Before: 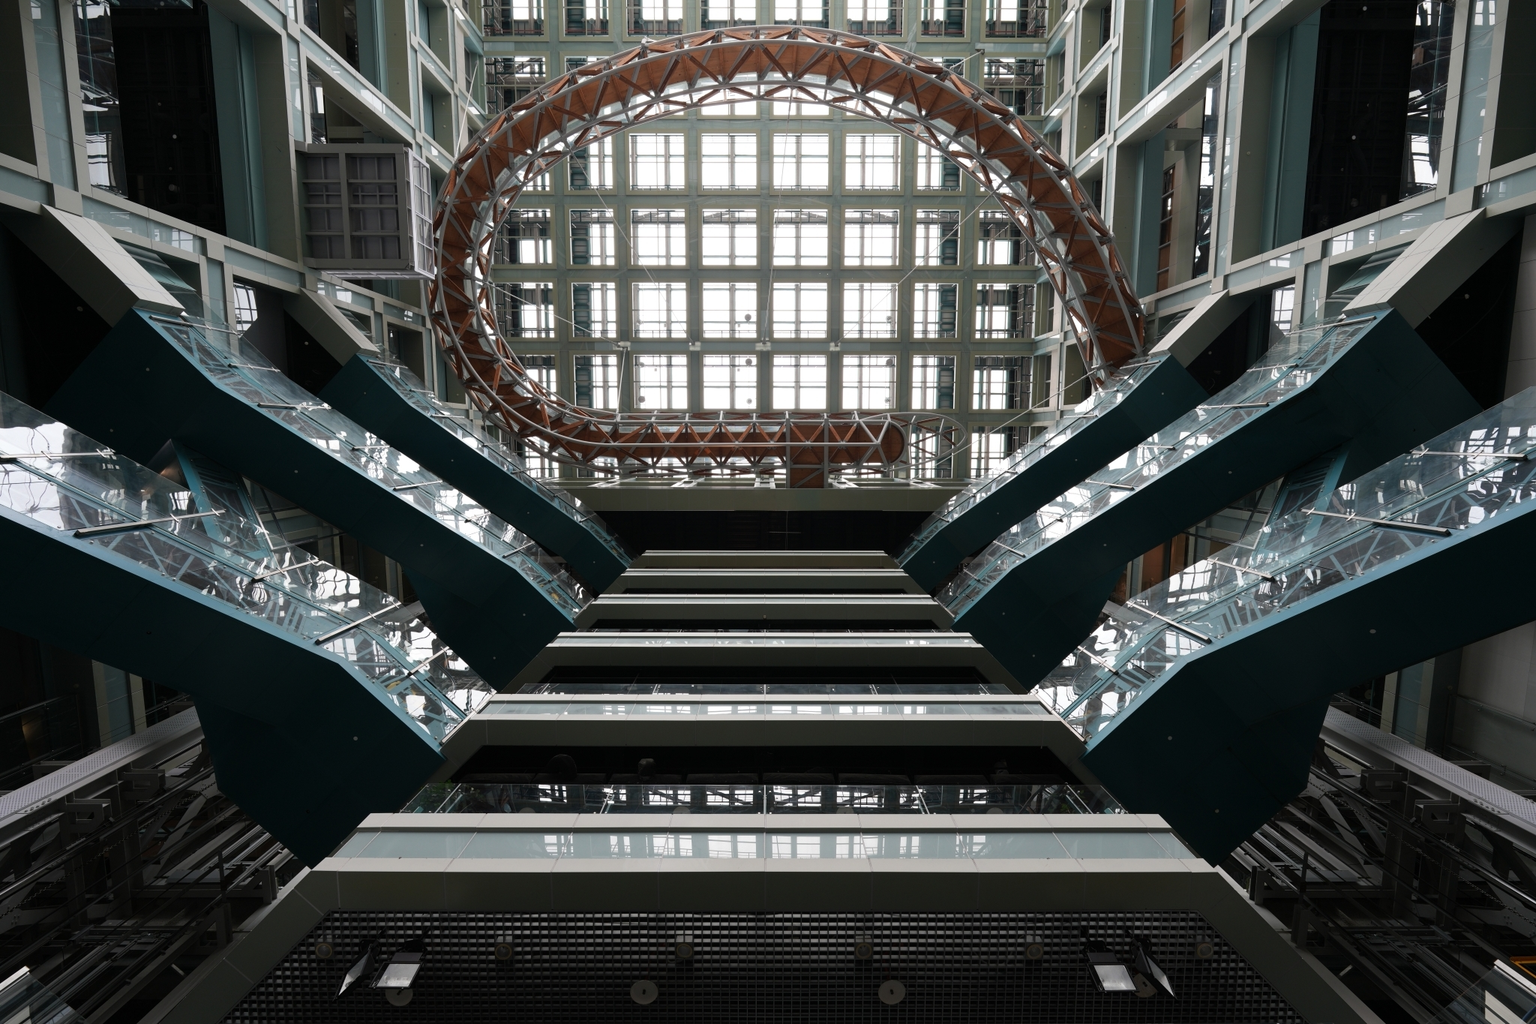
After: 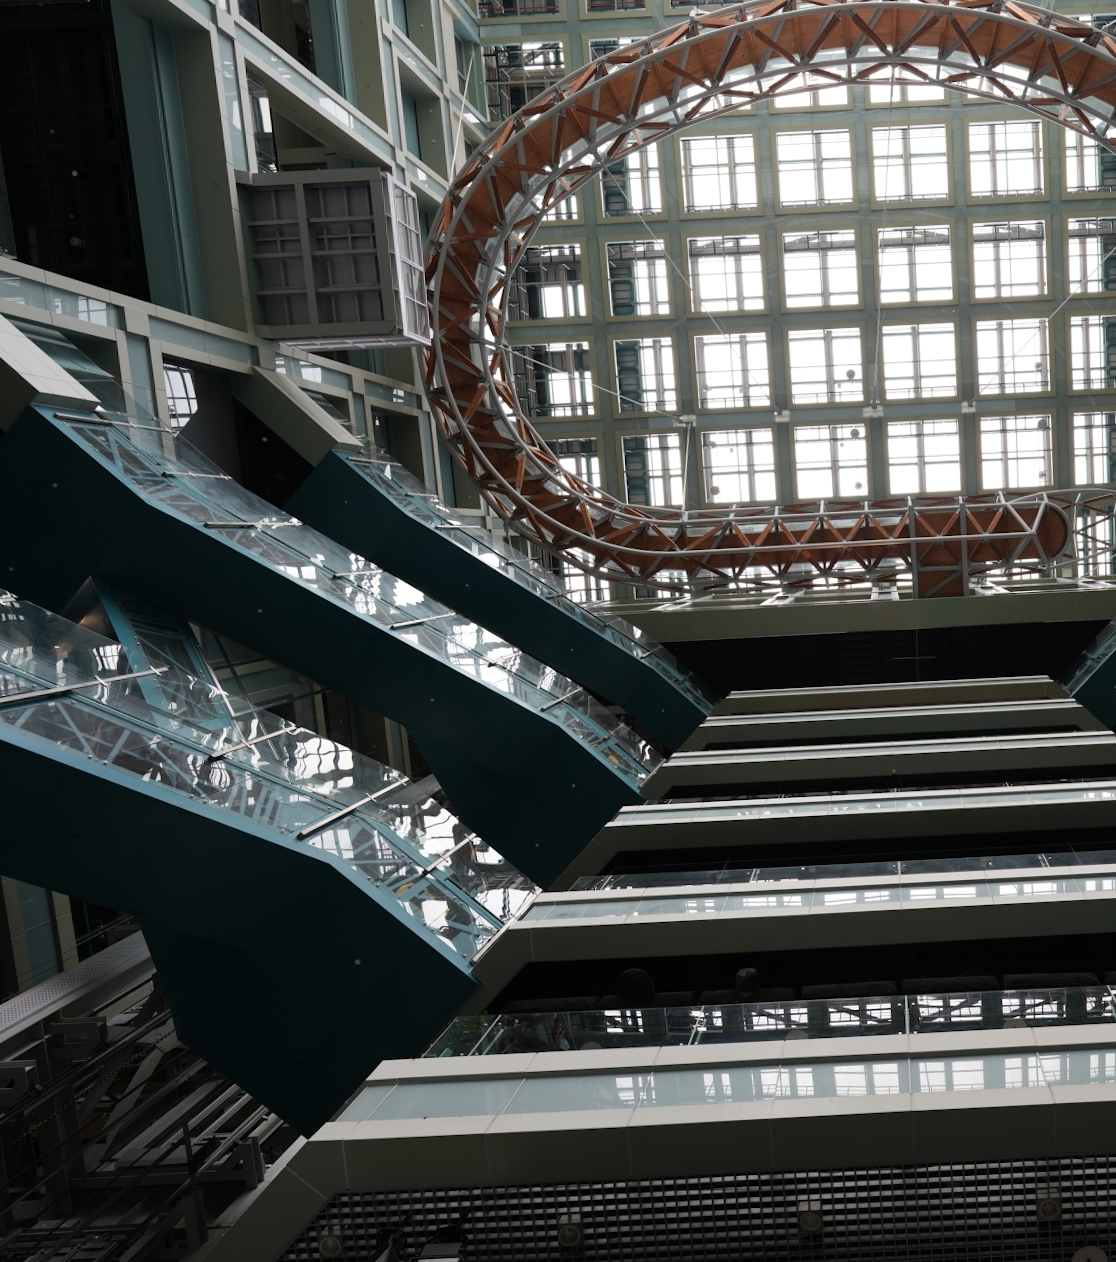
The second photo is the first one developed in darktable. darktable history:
crop: left 5.114%, right 38.589%
rotate and perspective: rotation -3°, crop left 0.031, crop right 0.968, crop top 0.07, crop bottom 0.93
